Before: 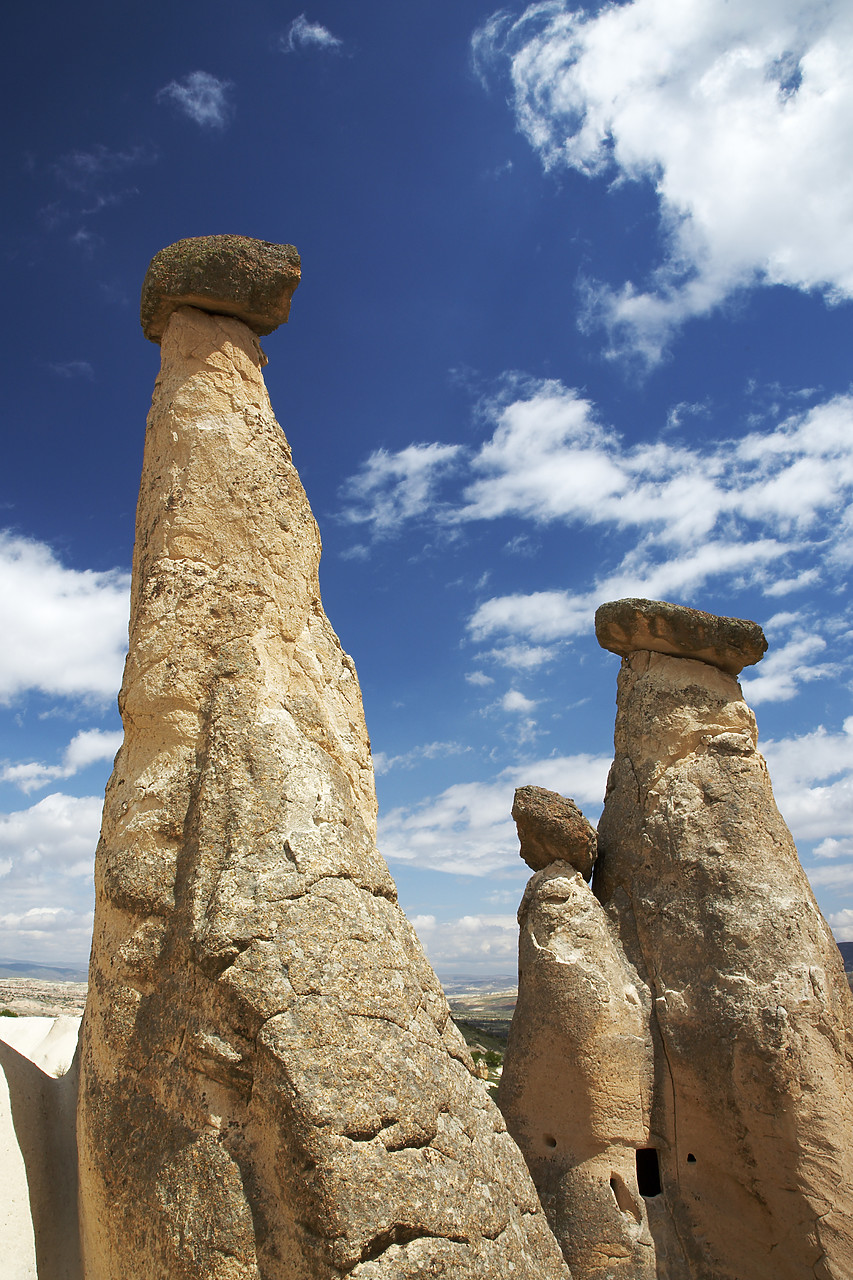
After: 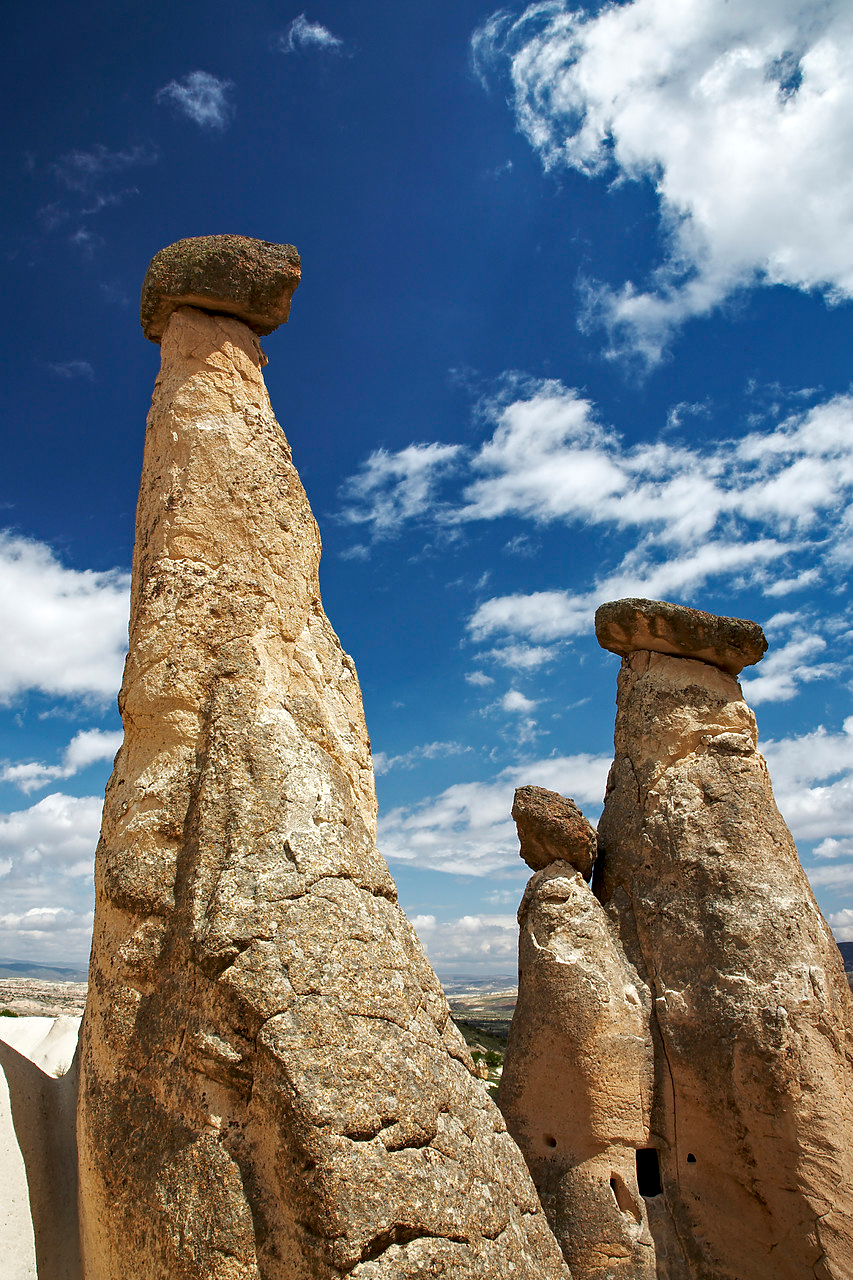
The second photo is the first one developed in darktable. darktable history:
exposure: exposure -0.045 EV, compensate highlight preservation false
contrast equalizer: y [[0.5, 0.504, 0.515, 0.527, 0.535, 0.534], [0.5 ×6], [0.491, 0.387, 0.179, 0.068, 0.068, 0.068], [0 ×5, 0.023], [0 ×6]]
local contrast: shadows 91%, midtone range 0.494
tone curve: curves: ch0 [(0, 0) (0.077, 0.082) (0.765, 0.73) (1, 1)], color space Lab, independent channels, preserve colors none
